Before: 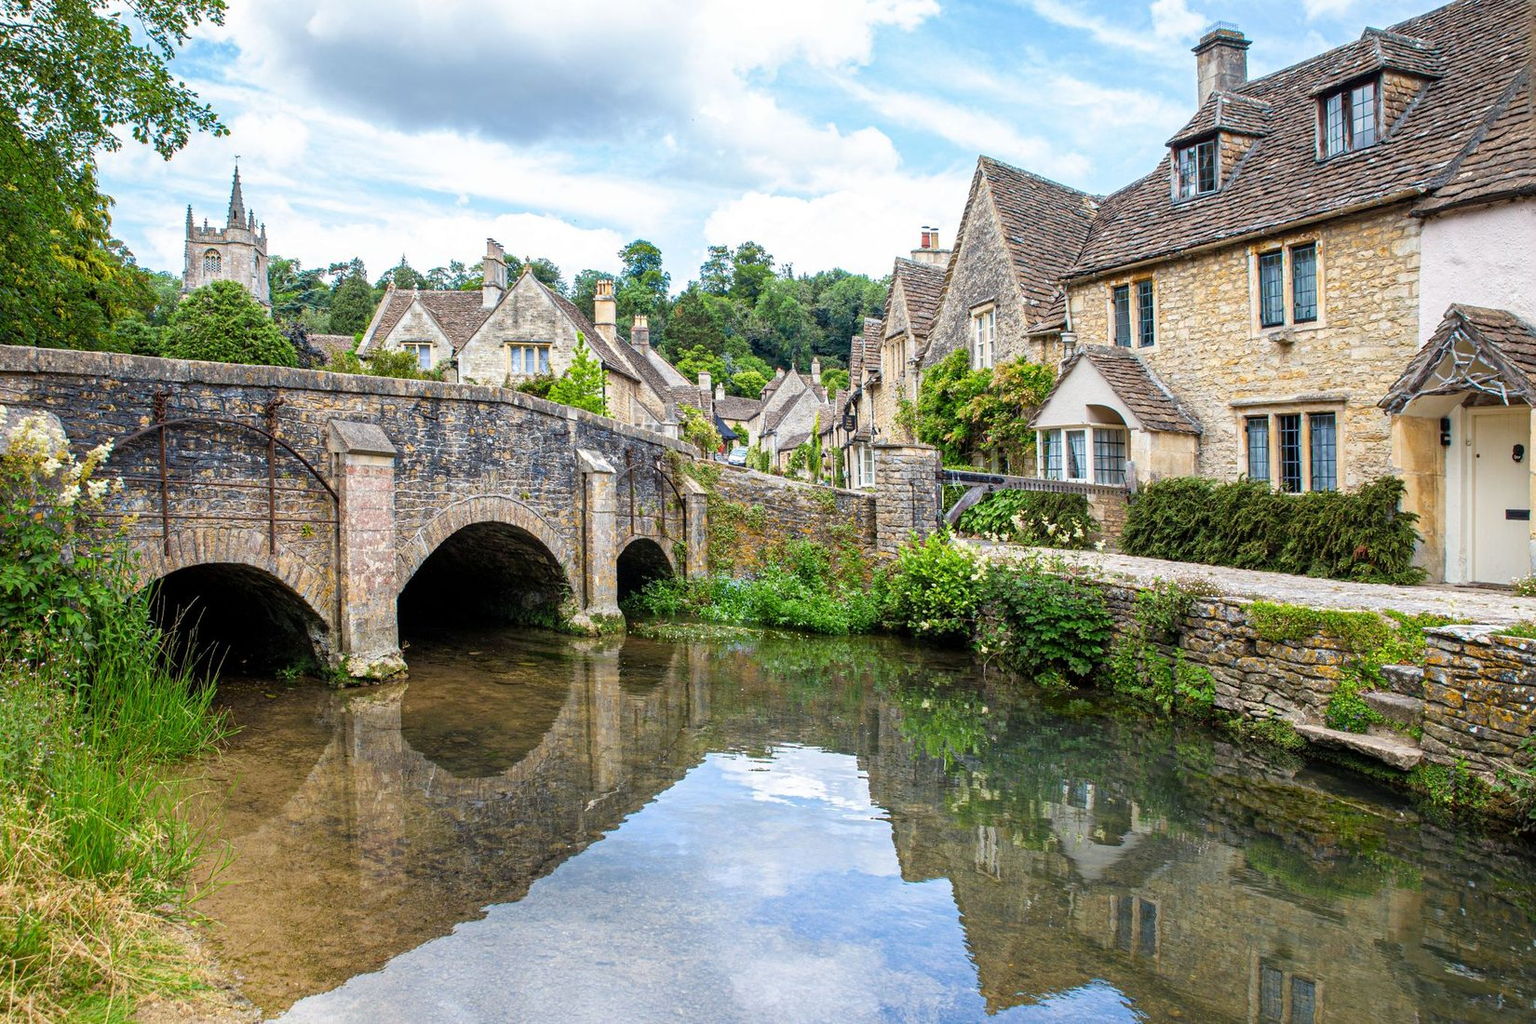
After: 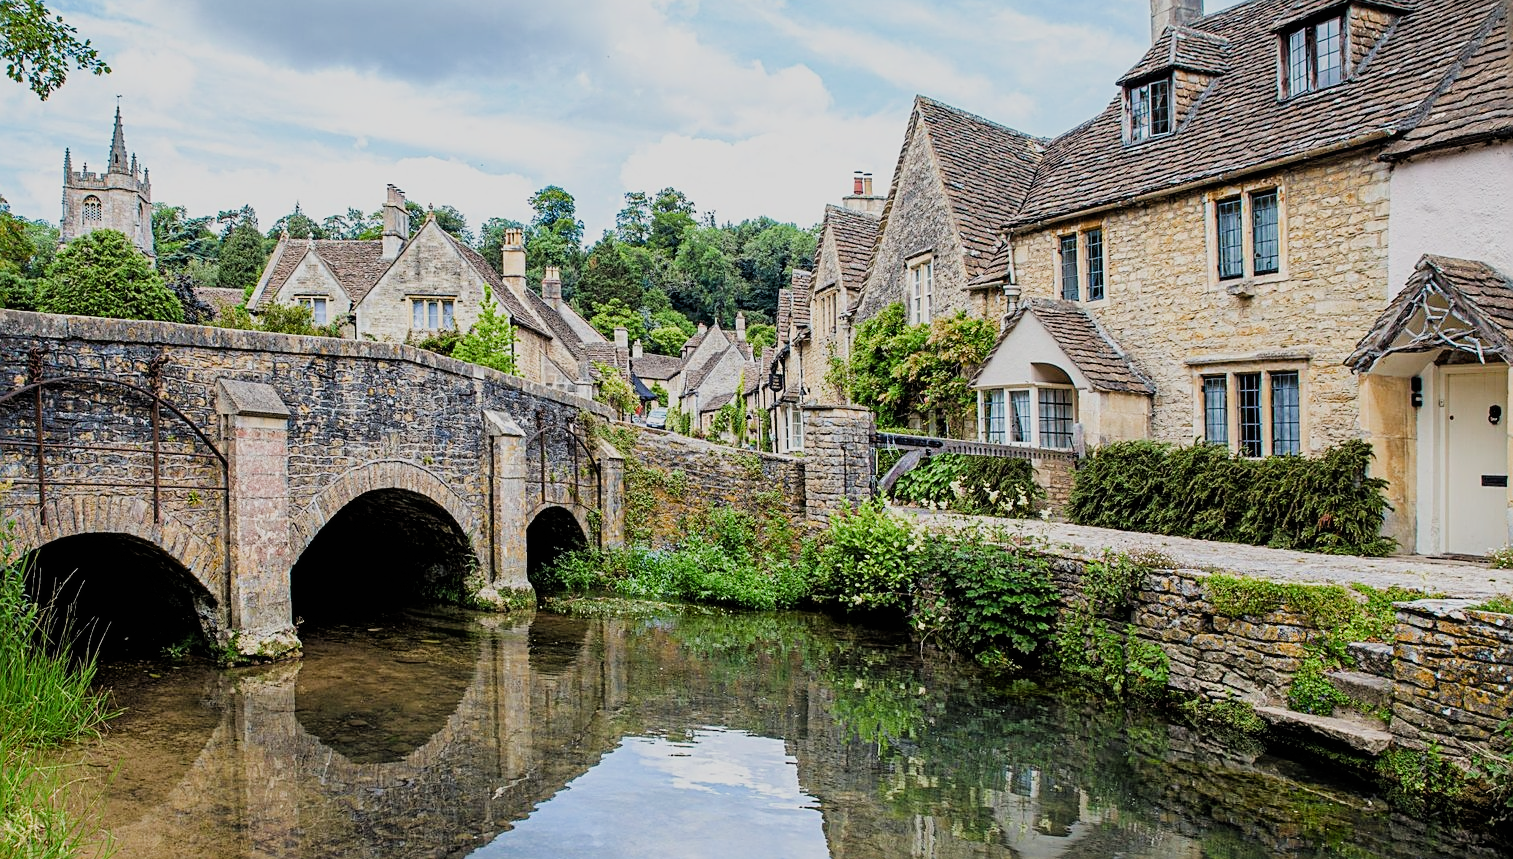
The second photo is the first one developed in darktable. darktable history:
sharpen: amount 0.492
exposure: black level correction 0.004, exposure 0.016 EV, compensate highlight preservation false
crop: left 8.257%, top 6.555%, bottom 15.325%
filmic rgb: black relative exposure -7.65 EV, white relative exposure 4.56 EV, hardness 3.61, contrast 1.053, color science v4 (2020)
